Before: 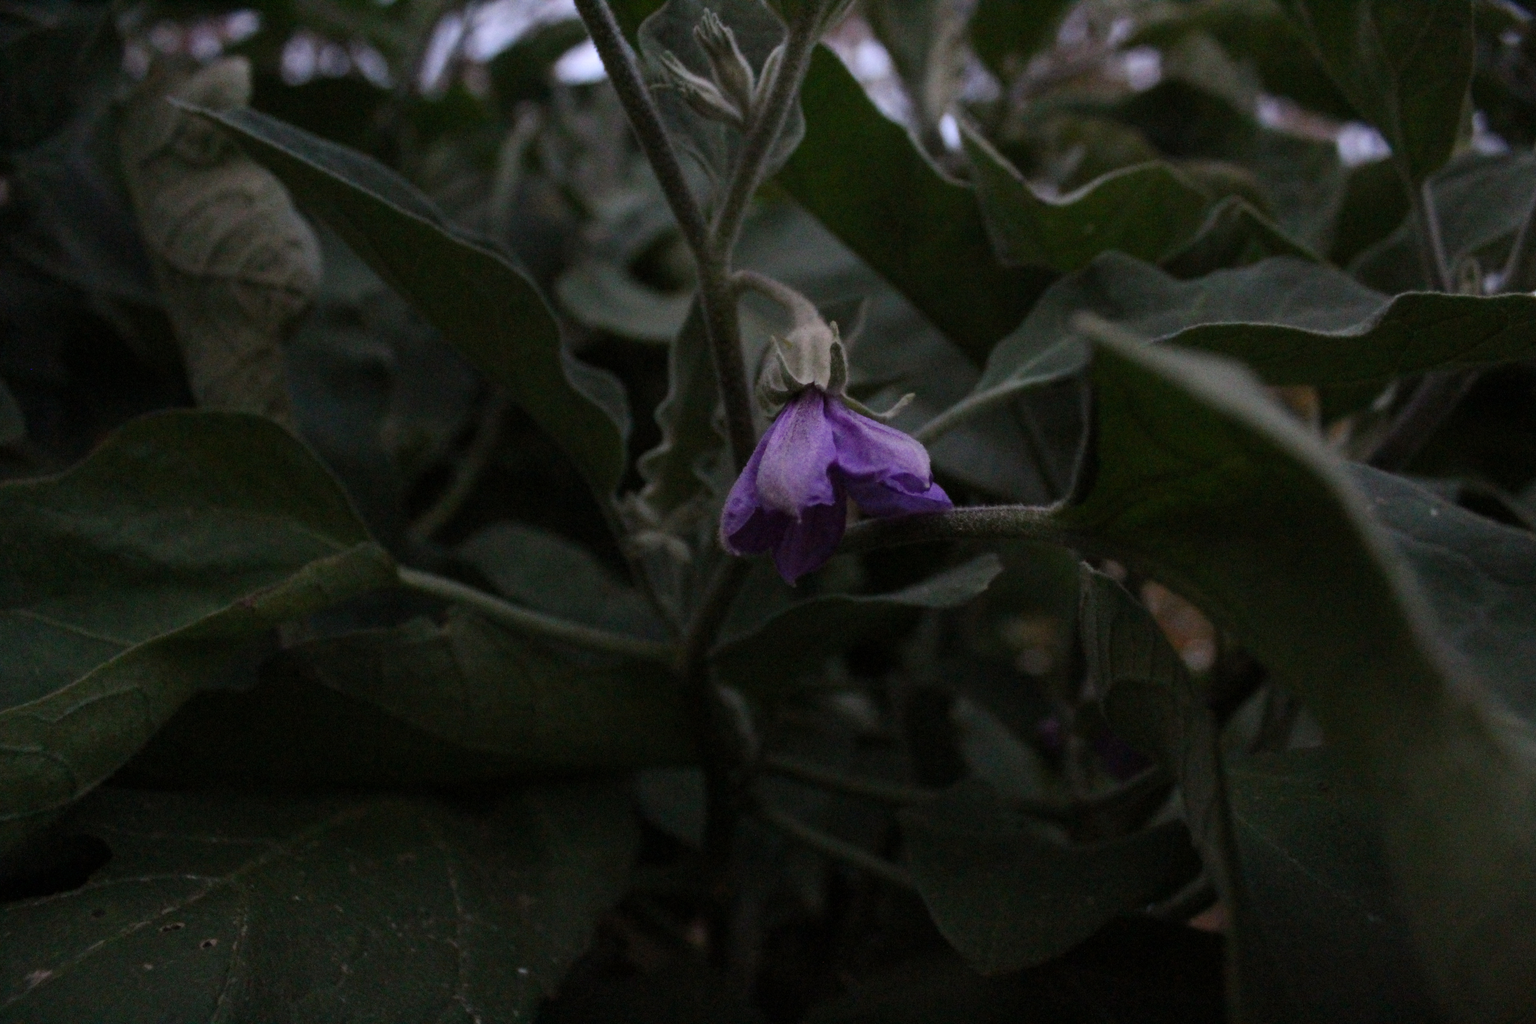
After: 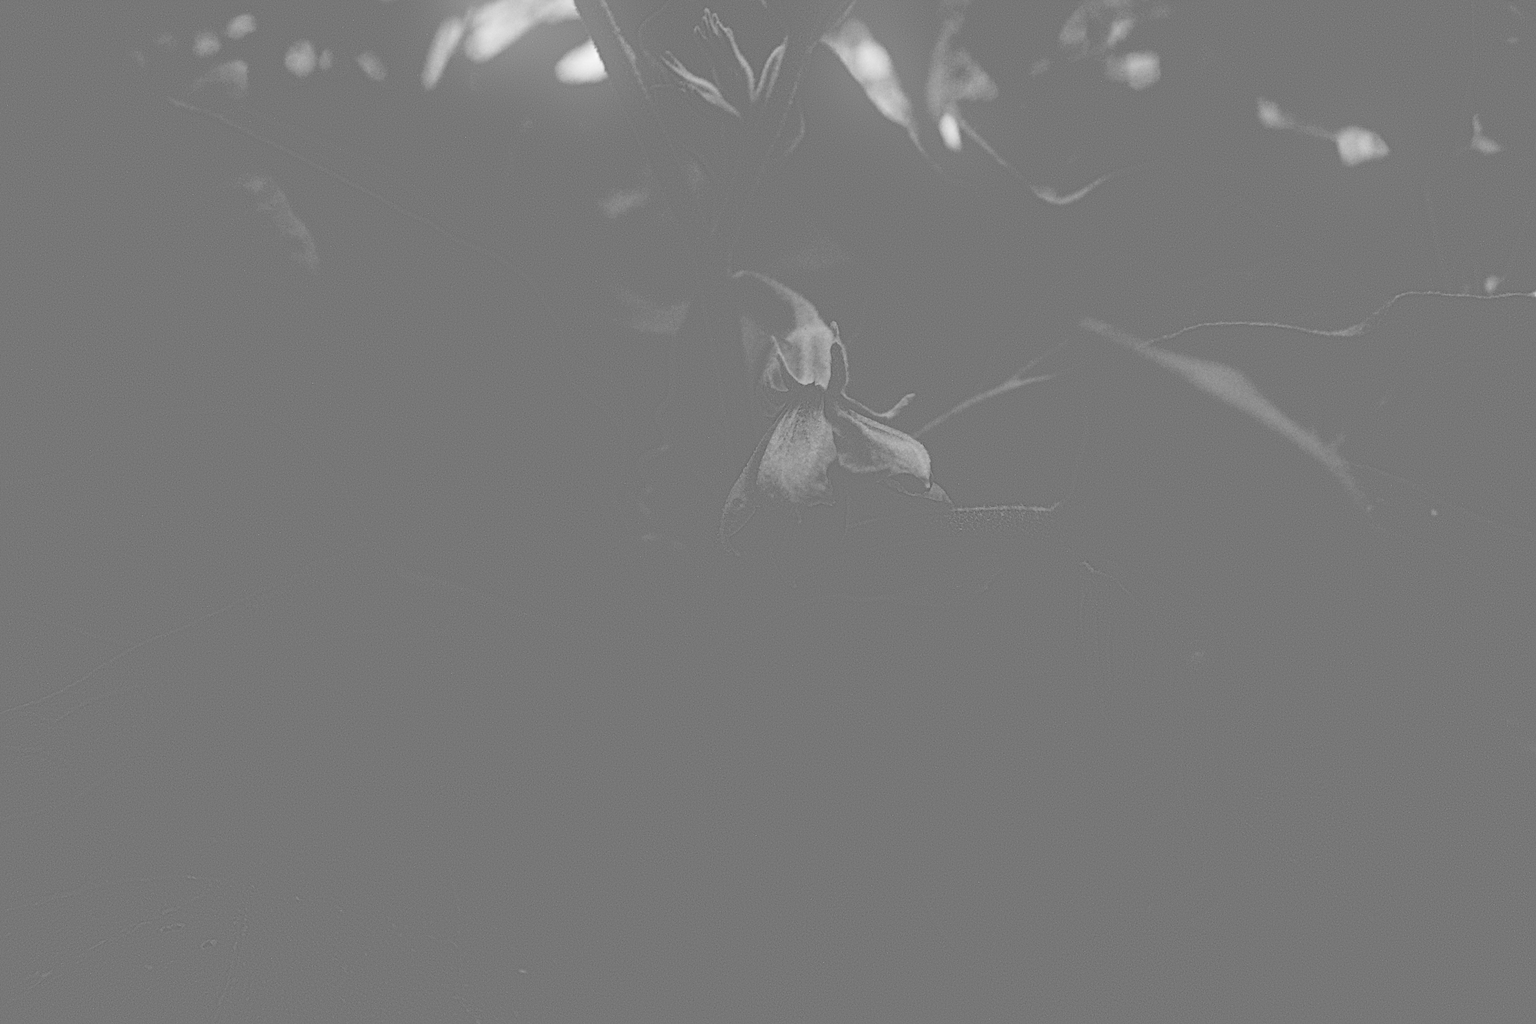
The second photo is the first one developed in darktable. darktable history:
exposure: black level correction 0, exposure 4 EV, compensate exposure bias true, compensate highlight preservation false
highpass: sharpness 6%, contrast boost 7.63%
monochrome: on, module defaults
bloom: on, module defaults
sharpen: radius 4.883
